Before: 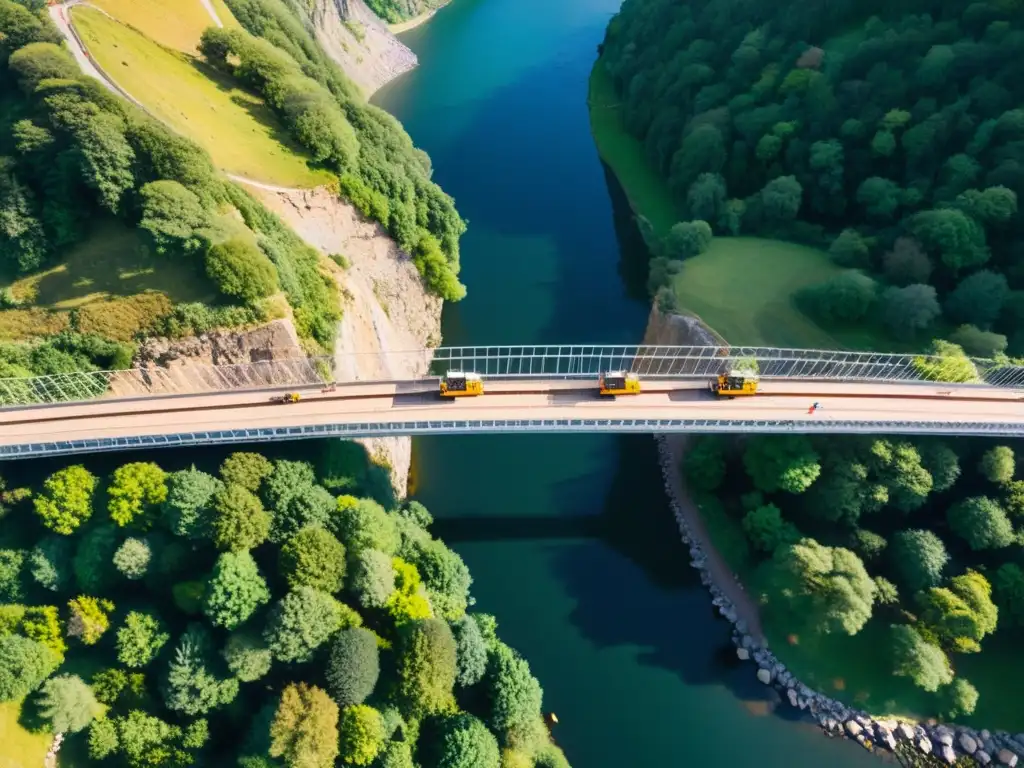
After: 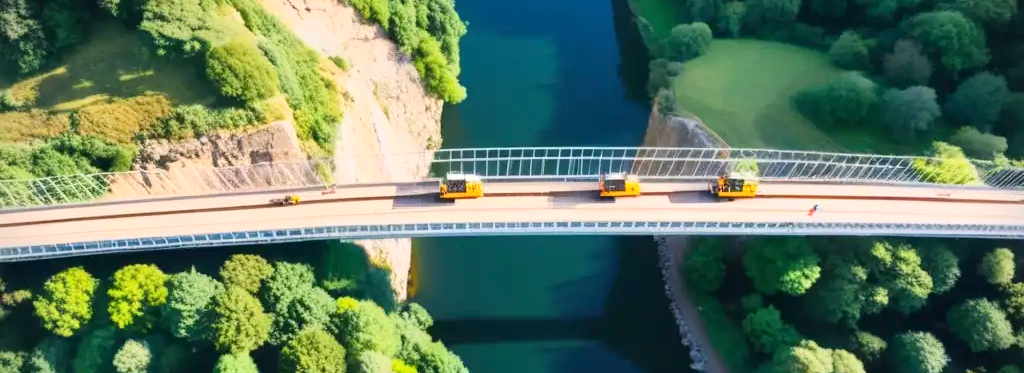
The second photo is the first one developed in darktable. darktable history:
vignetting: fall-off start 88.64%, fall-off radius 43.61%, width/height ratio 1.158, unbound false
crop and rotate: top 25.903%, bottom 25.47%
base curve: curves: ch0 [(0, 0) (0.204, 0.334) (0.55, 0.733) (1, 1)]
haze removal: strength 0.024, distance 0.245, compatibility mode true
